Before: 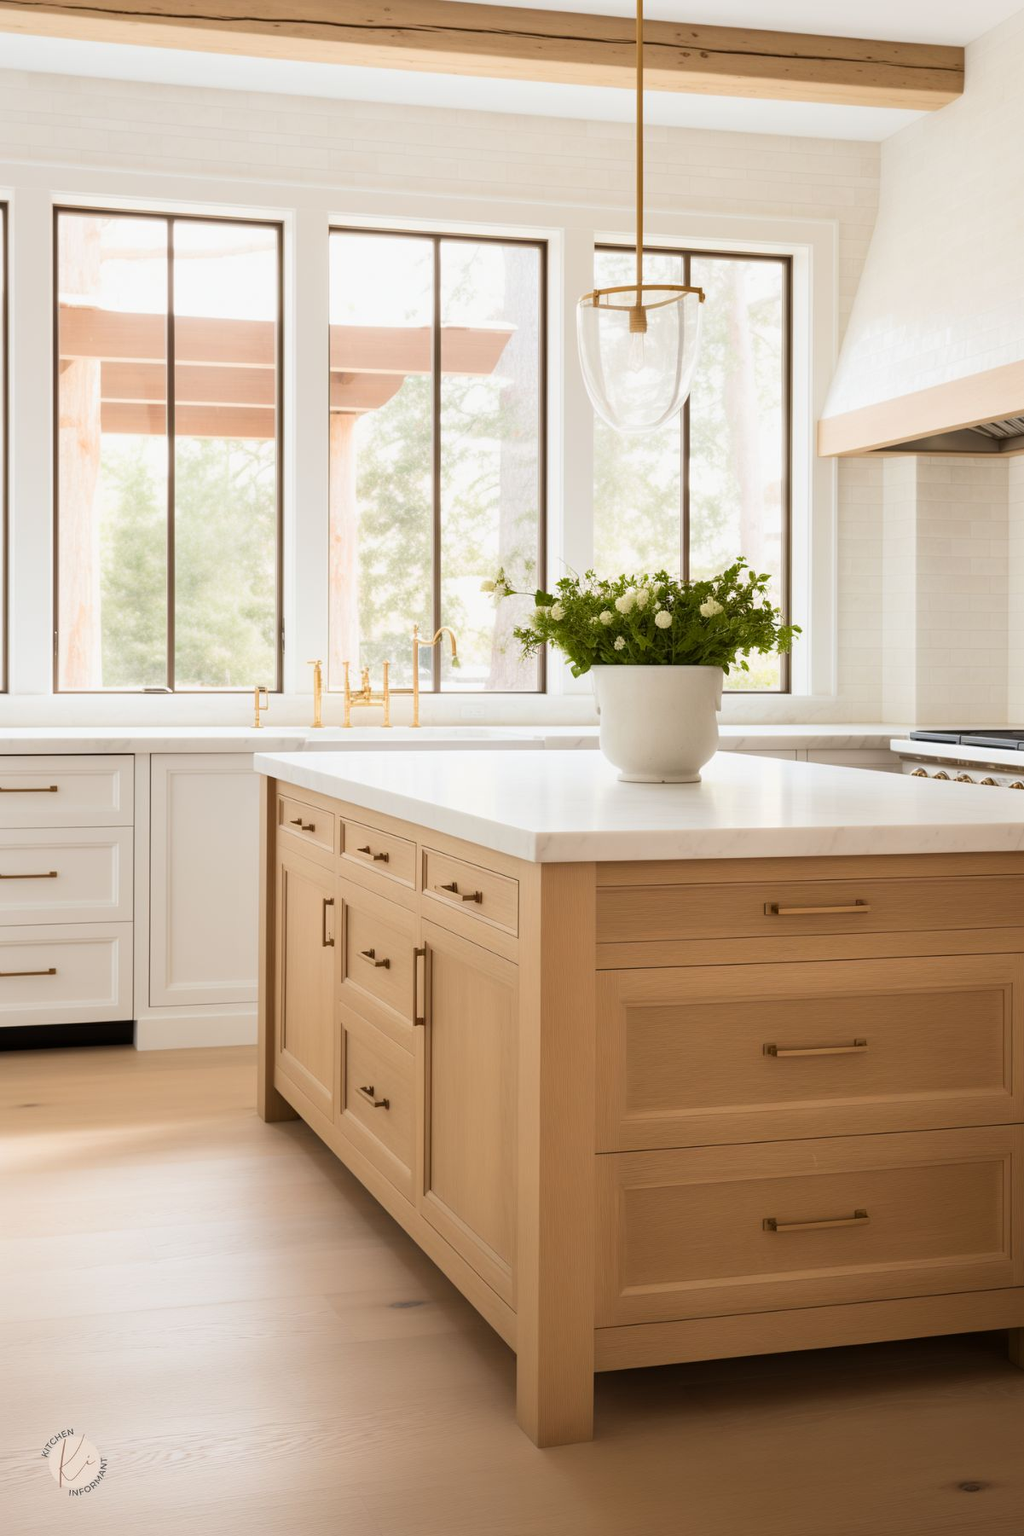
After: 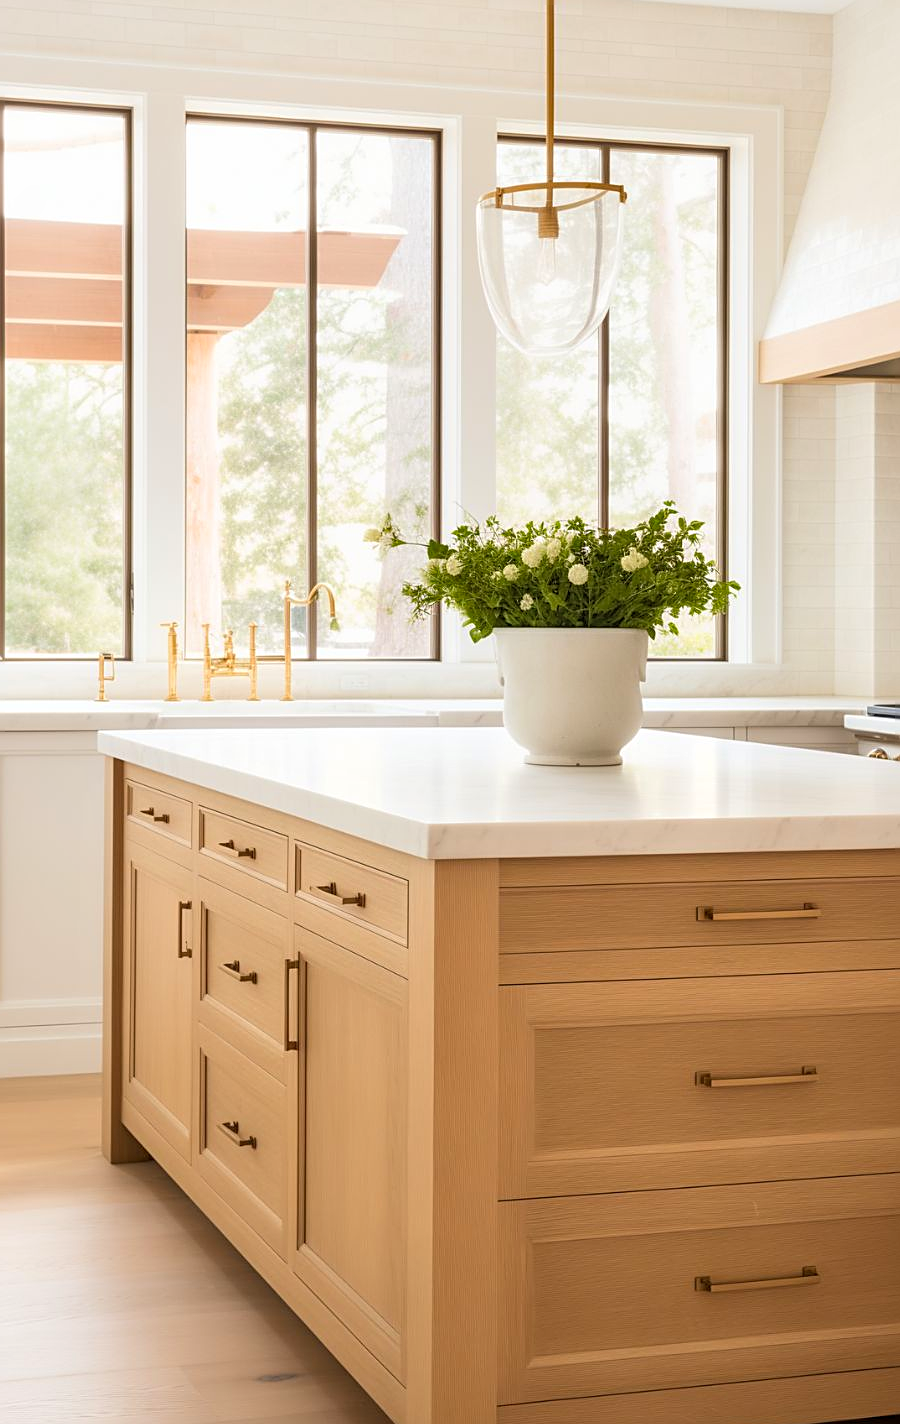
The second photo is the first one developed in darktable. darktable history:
sharpen: on, module defaults
local contrast: on, module defaults
crop: left 16.659%, top 8.458%, right 8.355%, bottom 12.471%
contrast brightness saturation: brightness 0.088, saturation 0.195
